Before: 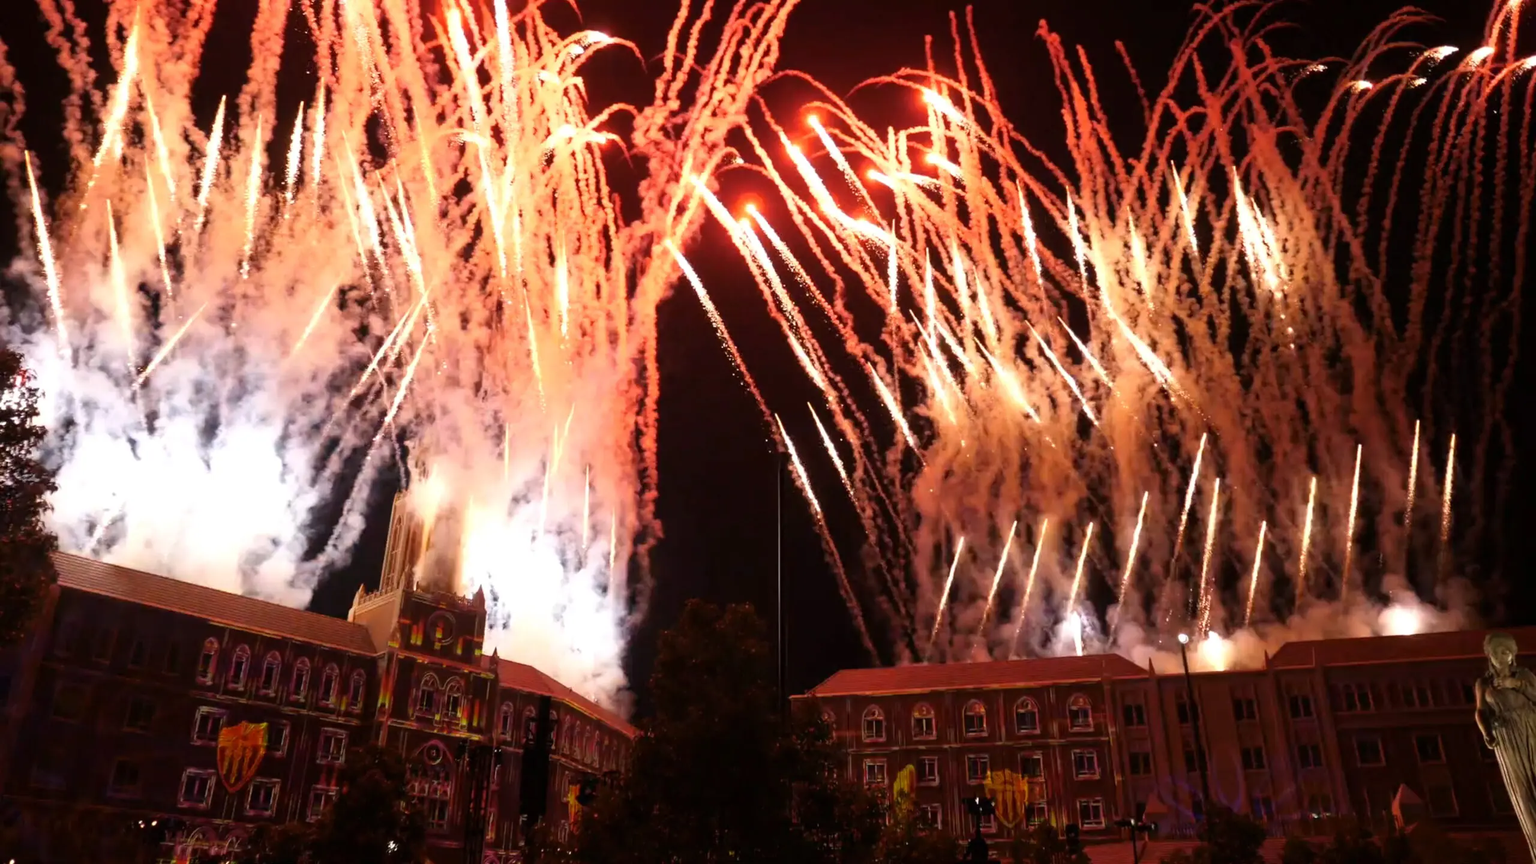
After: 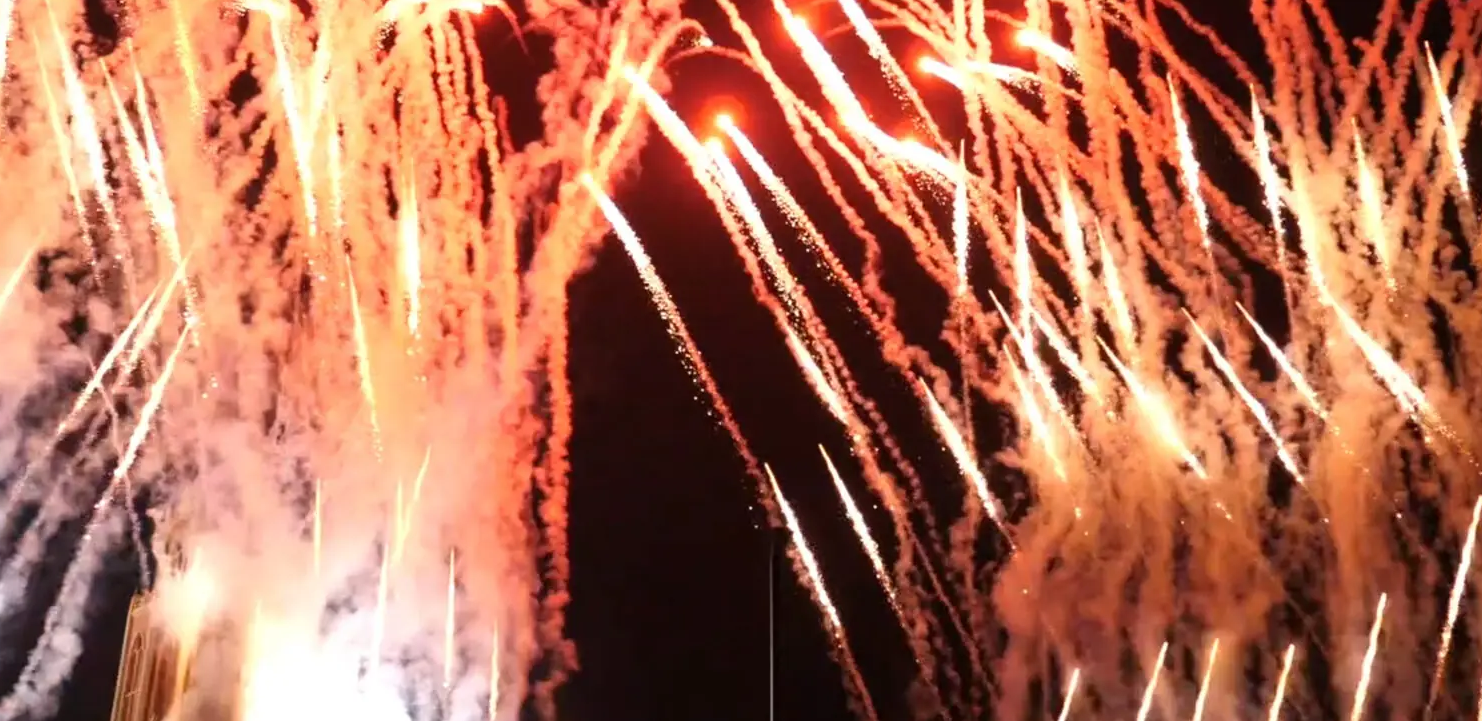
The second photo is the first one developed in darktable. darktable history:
crop: left 20.616%, top 15.761%, right 21.478%, bottom 34.142%
